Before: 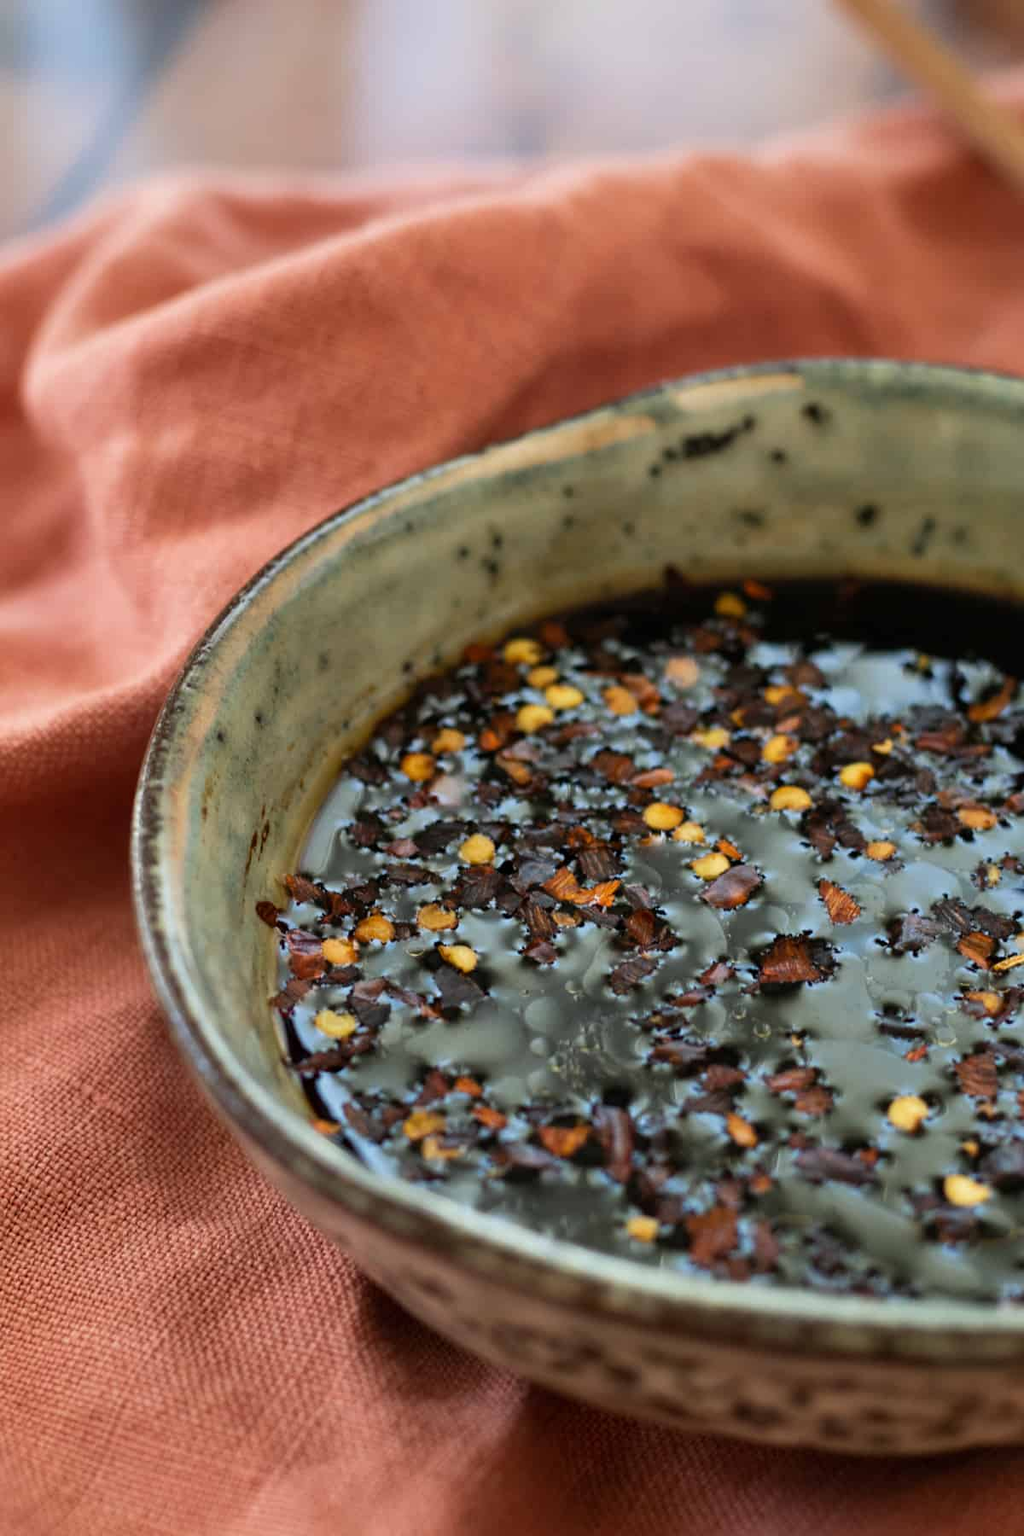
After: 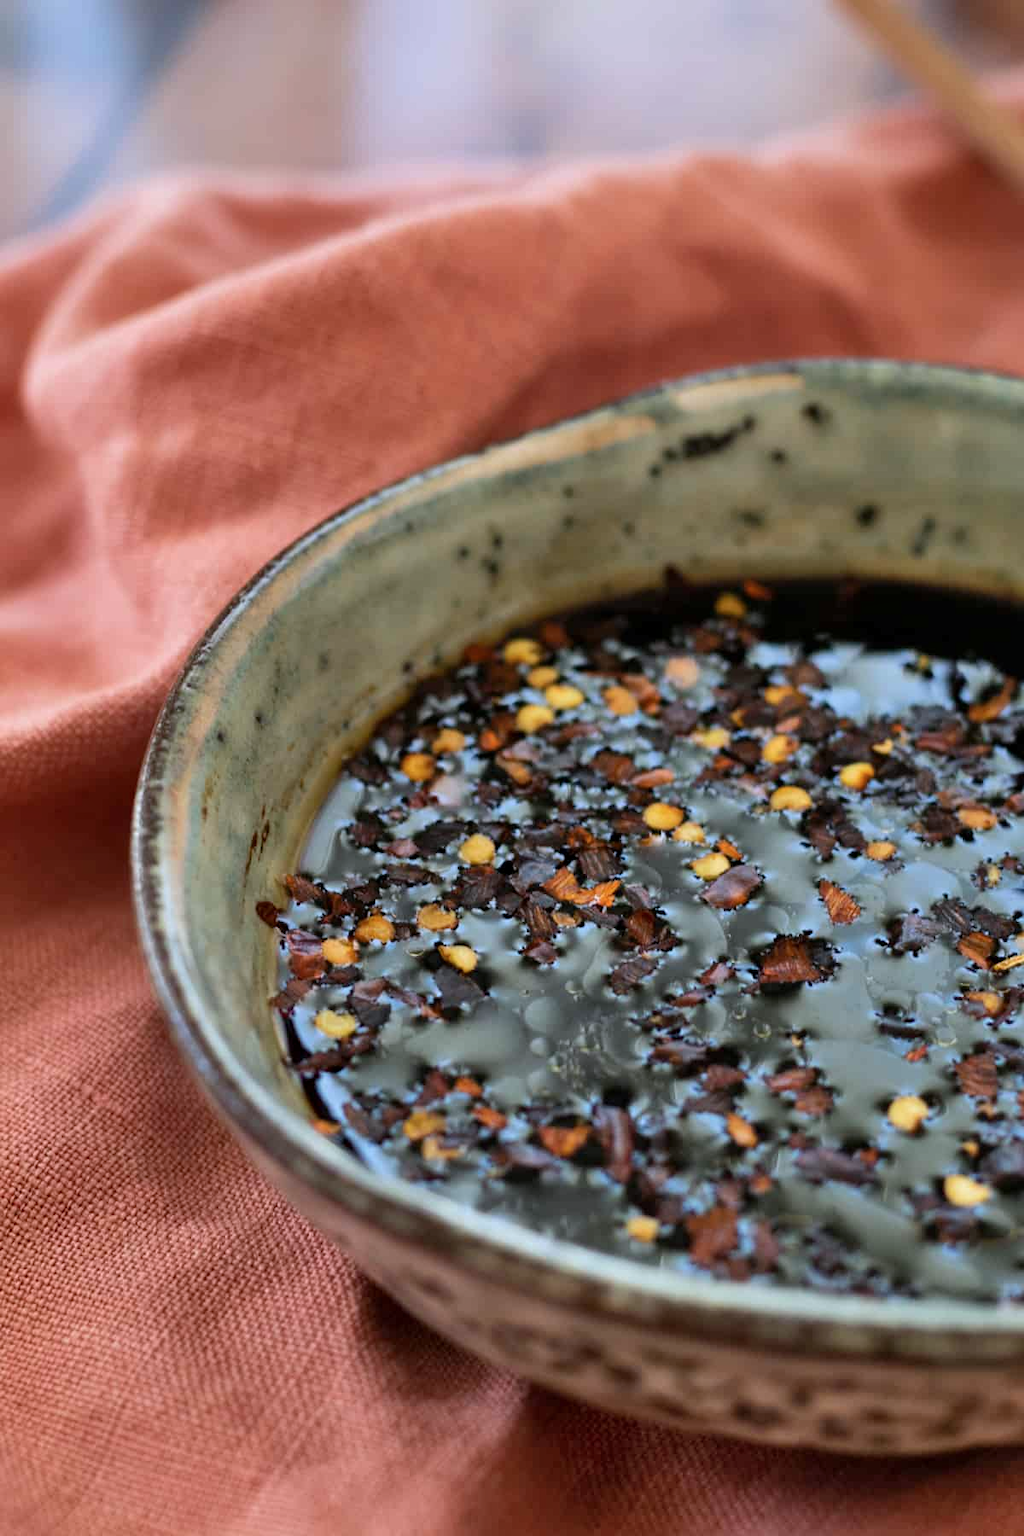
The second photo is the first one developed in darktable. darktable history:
exposure: black level correction 0.001, exposure 0.014 EV, compensate highlight preservation false
shadows and highlights: shadows 52.34, highlights -28.23, soften with gaussian
color calibration: illuminant as shot in camera, x 0.358, y 0.373, temperature 4628.91 K
